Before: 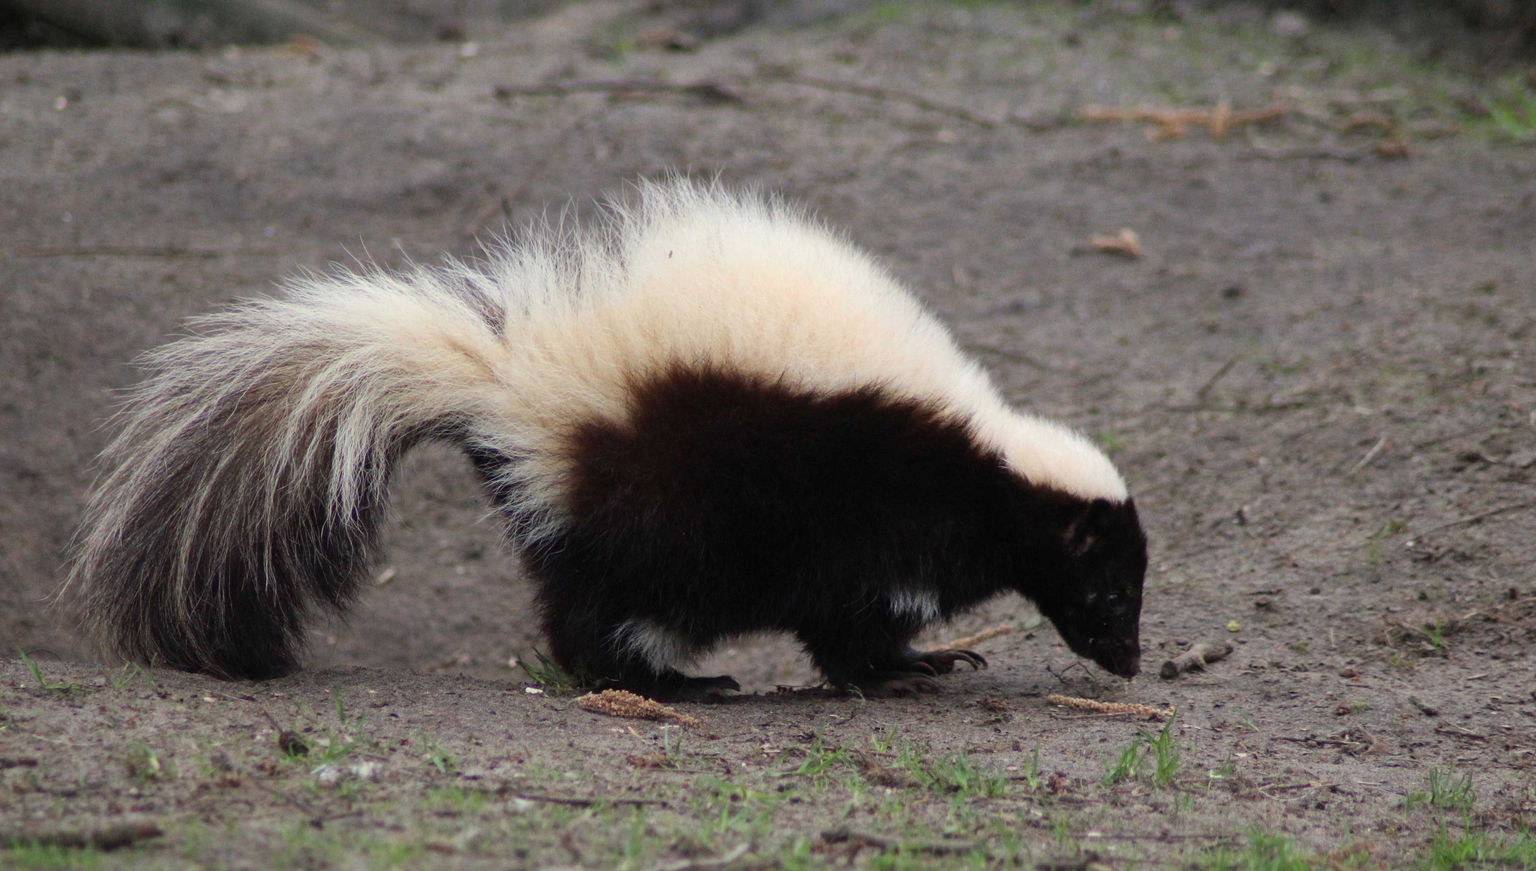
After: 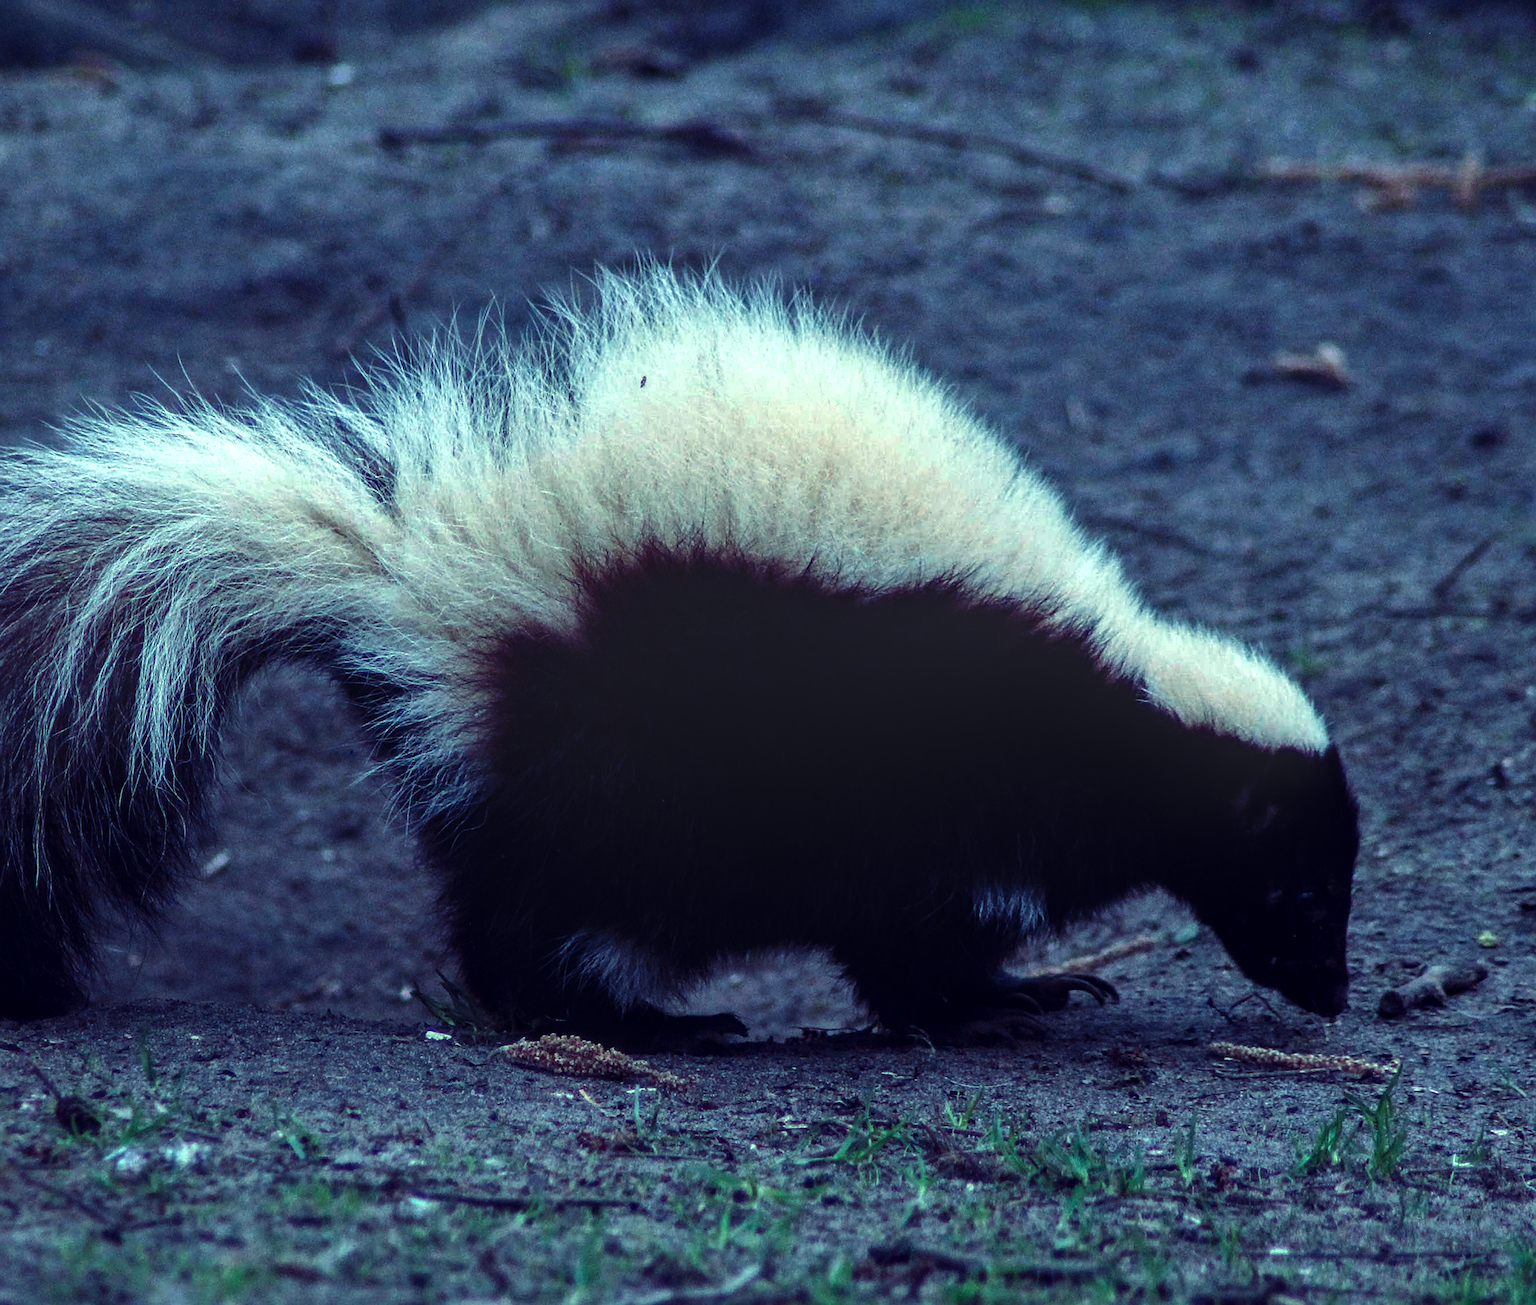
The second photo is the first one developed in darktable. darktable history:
rgb curve: curves: ch0 [(0, 0.186) (0.314, 0.284) (0.576, 0.466) (0.805, 0.691) (0.936, 0.886)]; ch1 [(0, 0.186) (0.314, 0.284) (0.581, 0.534) (0.771, 0.746) (0.936, 0.958)]; ch2 [(0, 0.216) (0.275, 0.39) (1, 1)], mode RGB, independent channels, compensate middle gray true, preserve colors none
local contrast: highlights 0%, shadows 0%, detail 182%
crop and rotate: left 15.754%, right 17.579%
contrast brightness saturation: brightness -0.25, saturation 0.2
shadows and highlights: shadows 4.1, highlights -17.6, soften with gaussian
sharpen: on, module defaults
